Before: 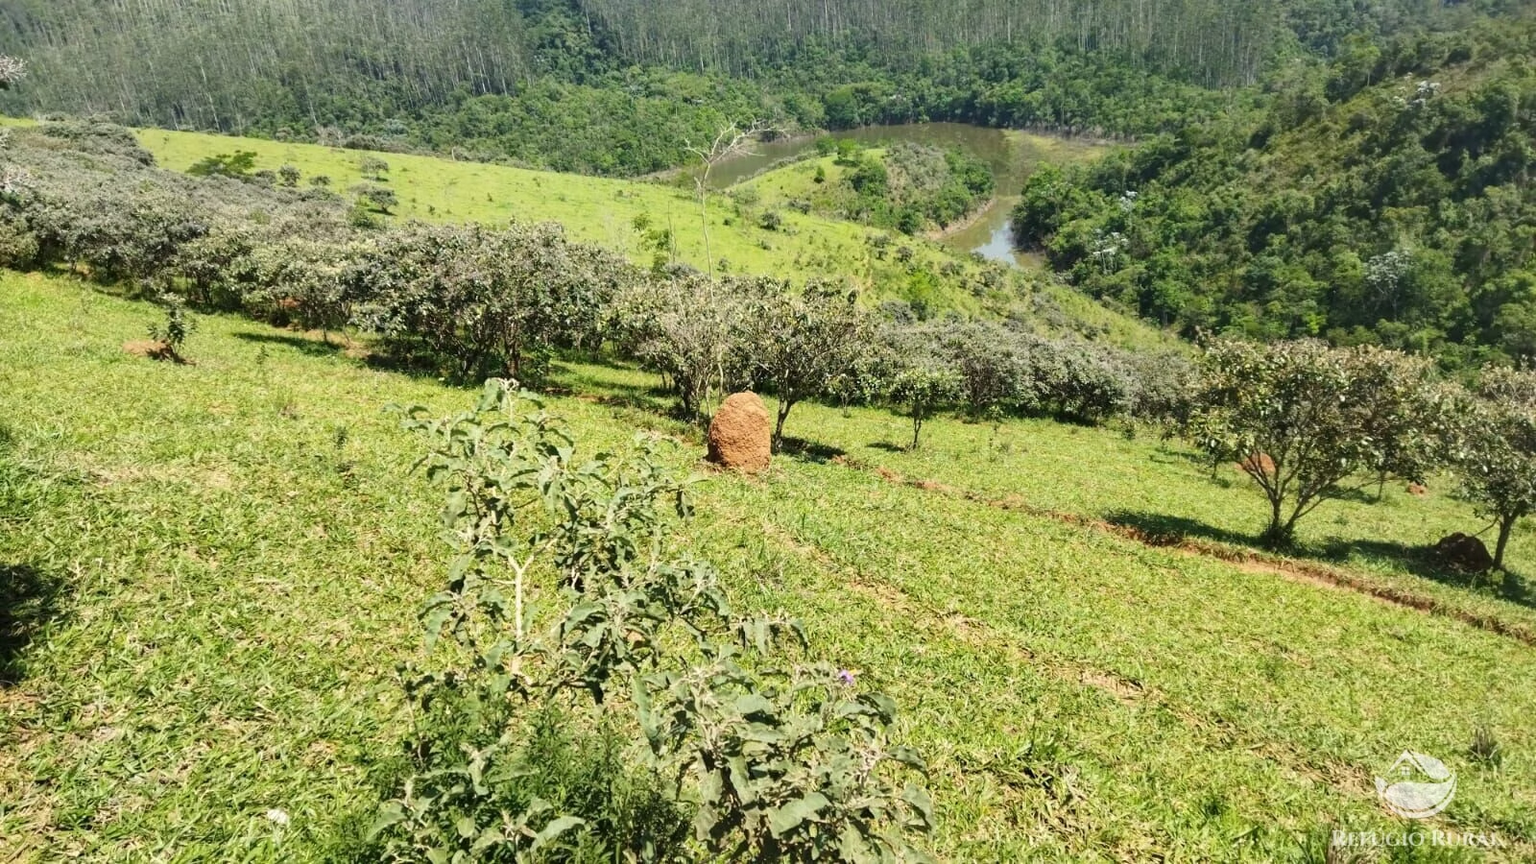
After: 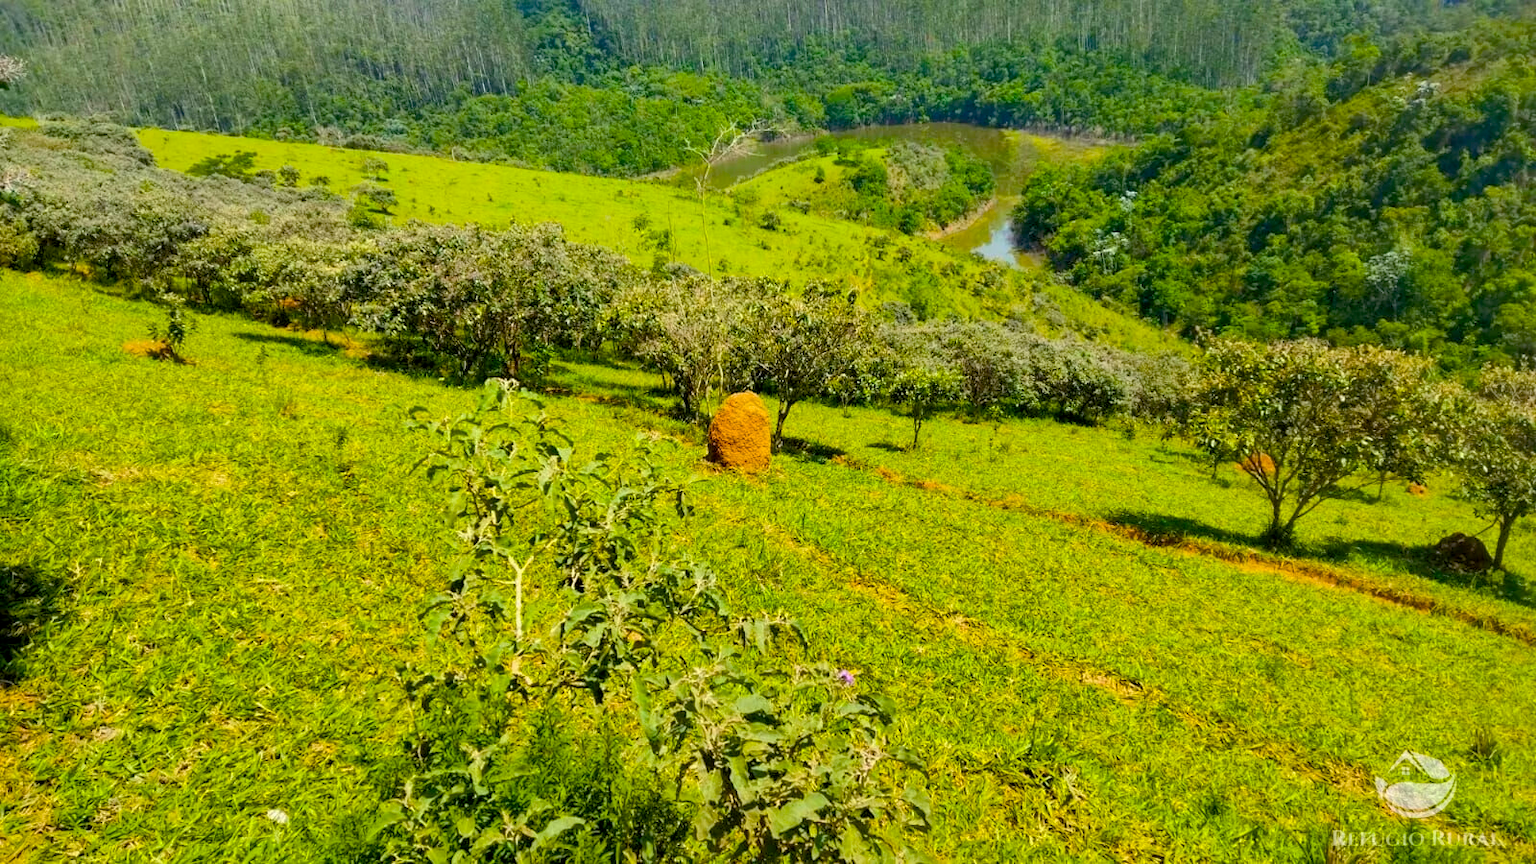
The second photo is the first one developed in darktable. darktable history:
color balance rgb: power › hue 309.89°, linear chroma grading › global chroma 24.933%, perceptual saturation grading › global saturation 42.609%, global vibrance 20%
exposure: black level correction 0.007, compensate highlight preservation false
shadows and highlights: highlights color adjustment 31.9%
